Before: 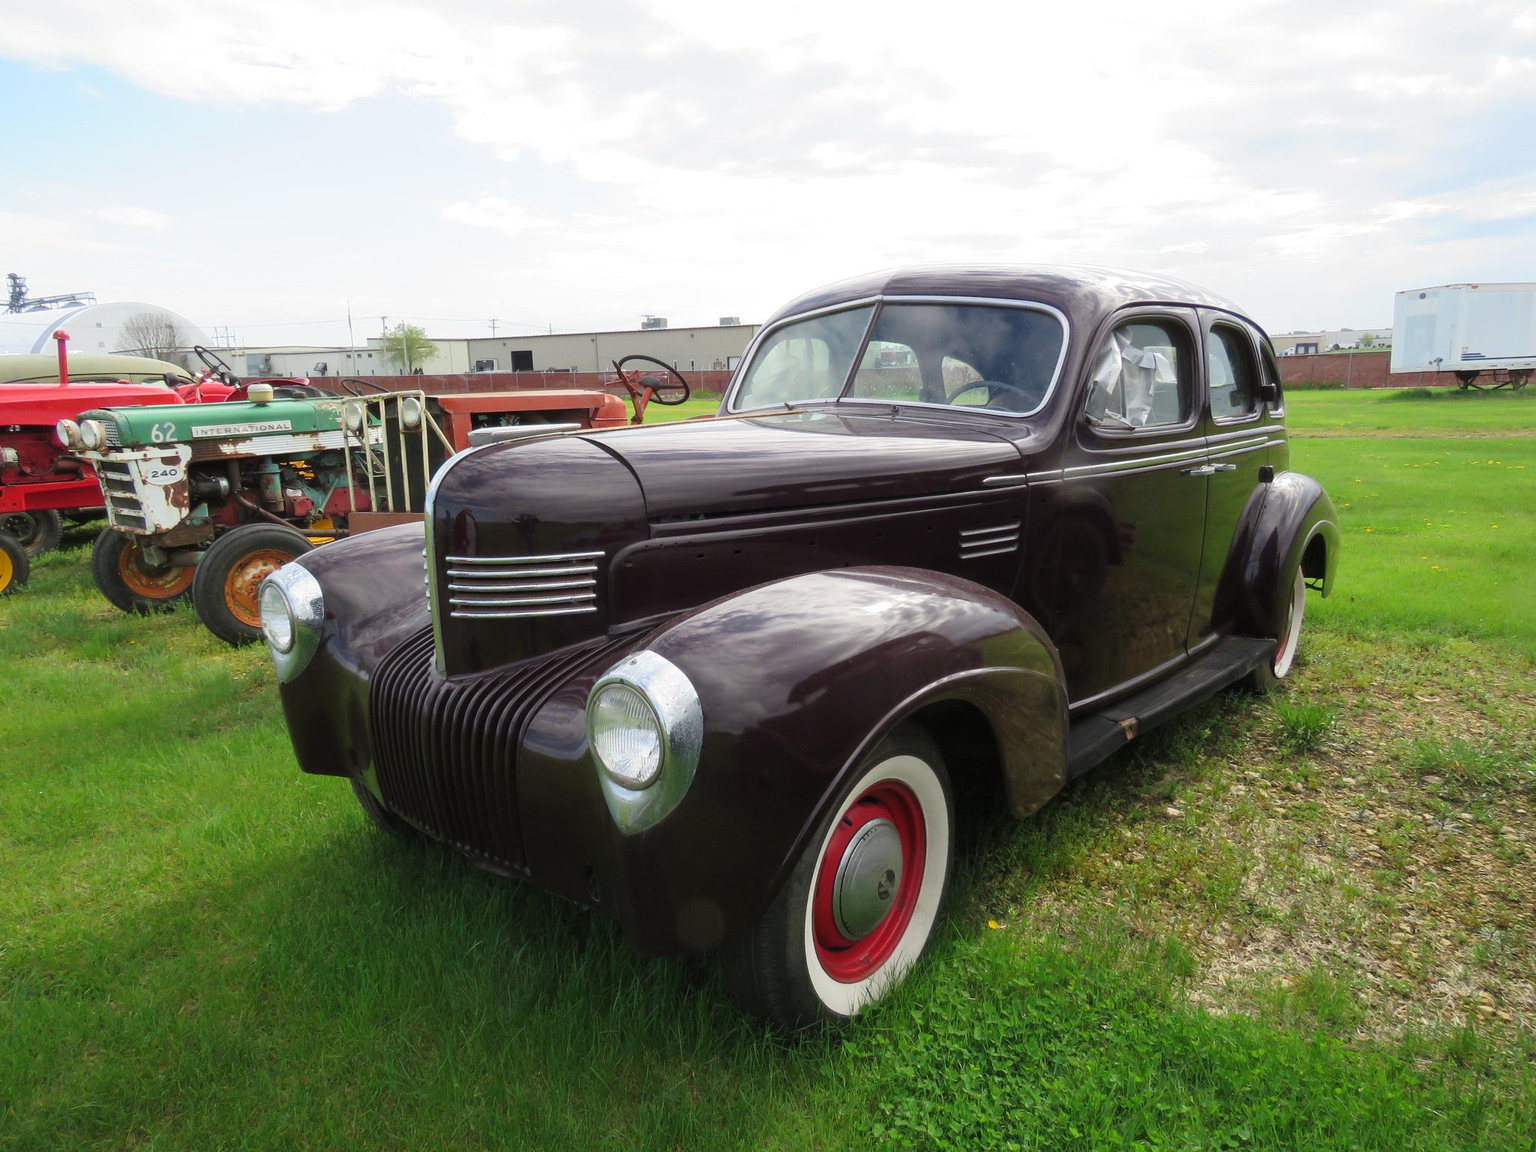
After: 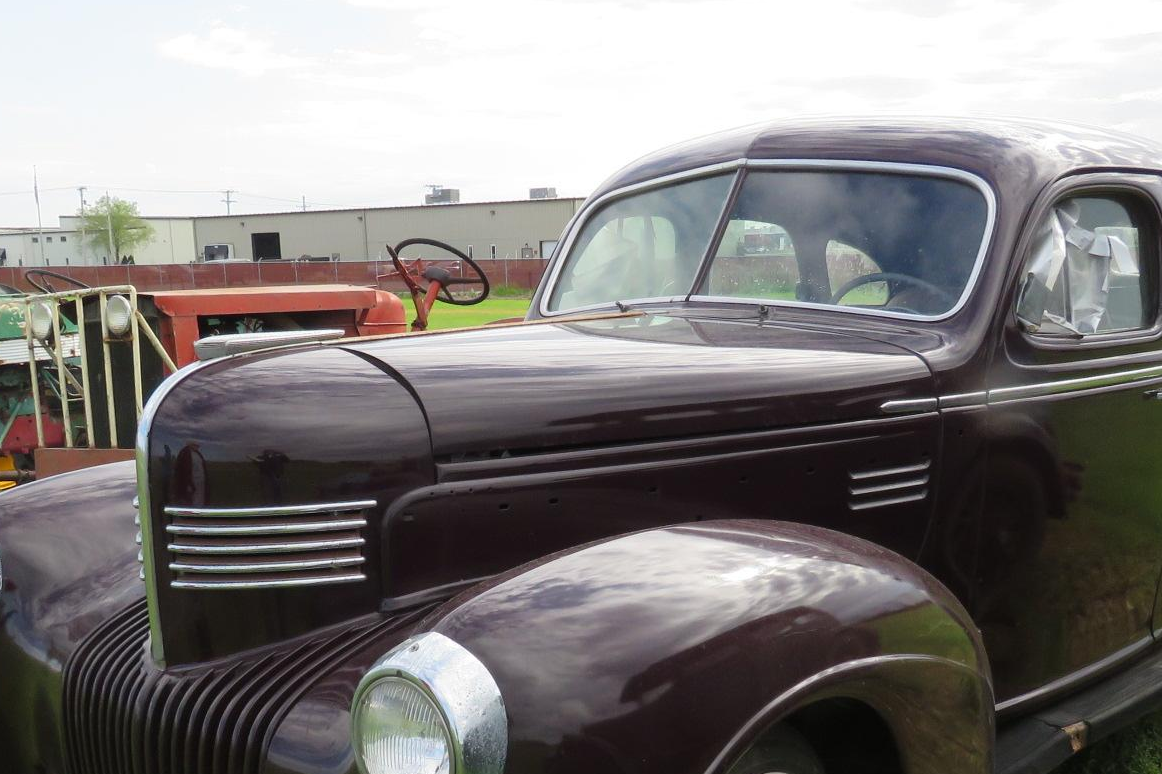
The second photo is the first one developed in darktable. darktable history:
crop: left 21.01%, top 15.321%, right 21.897%, bottom 34.154%
